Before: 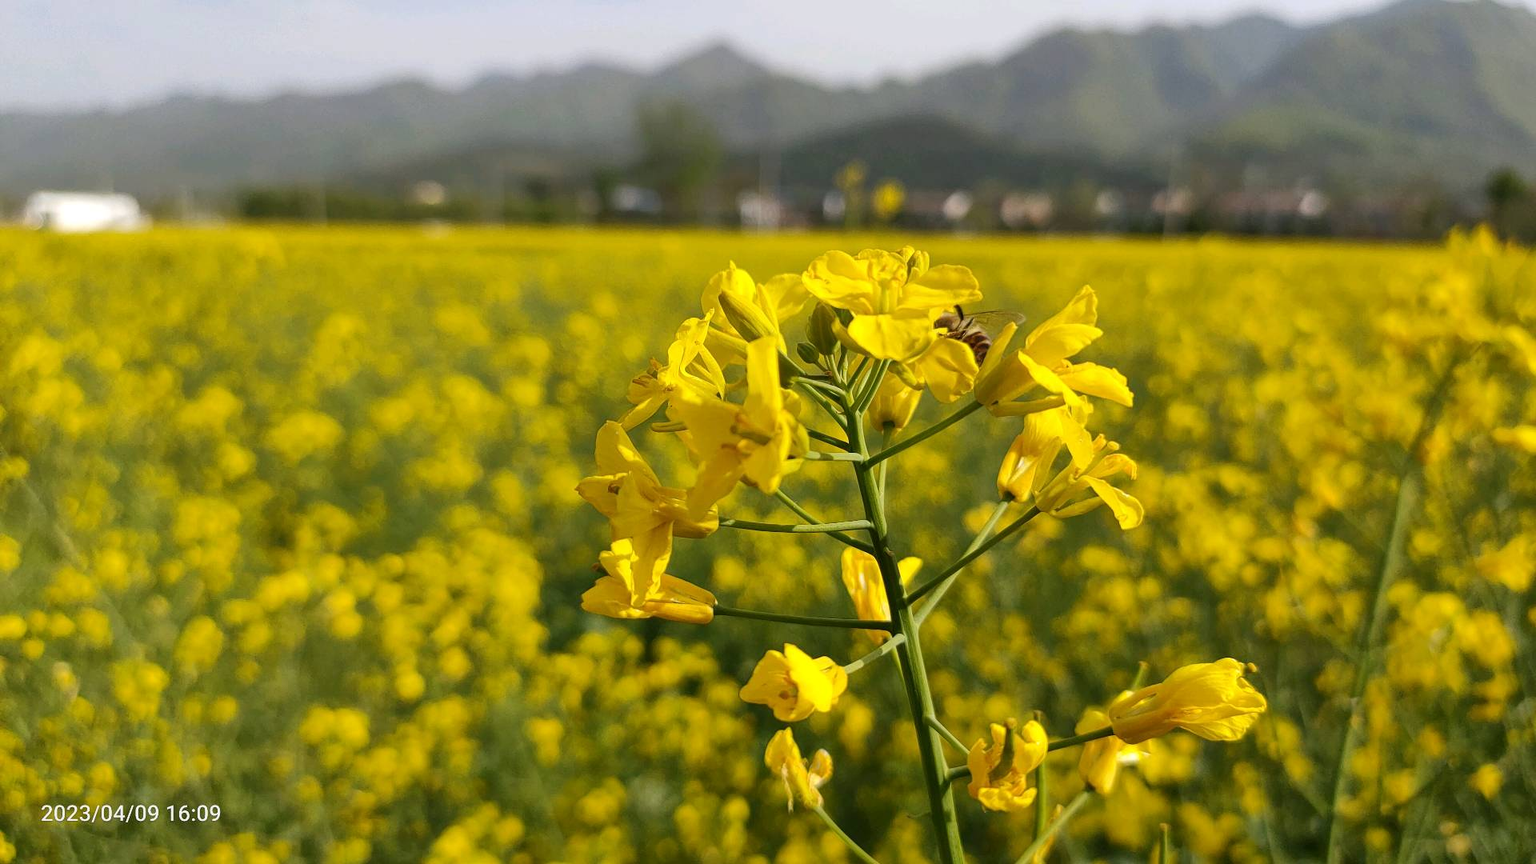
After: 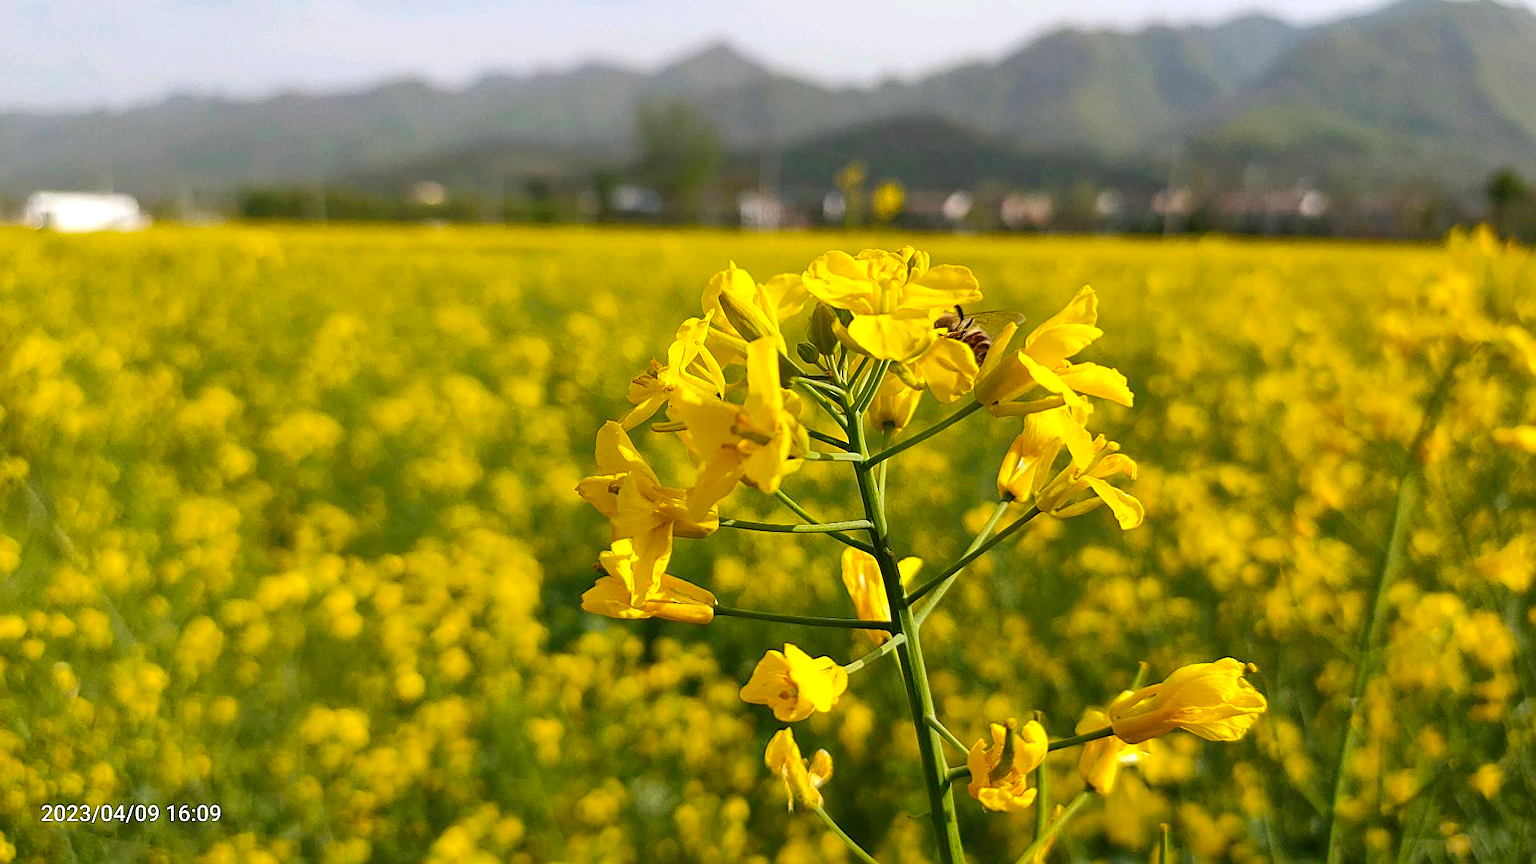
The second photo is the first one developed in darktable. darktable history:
exposure: exposure 0.191 EV, compensate exposure bias true, compensate highlight preservation false
sharpen: on, module defaults
